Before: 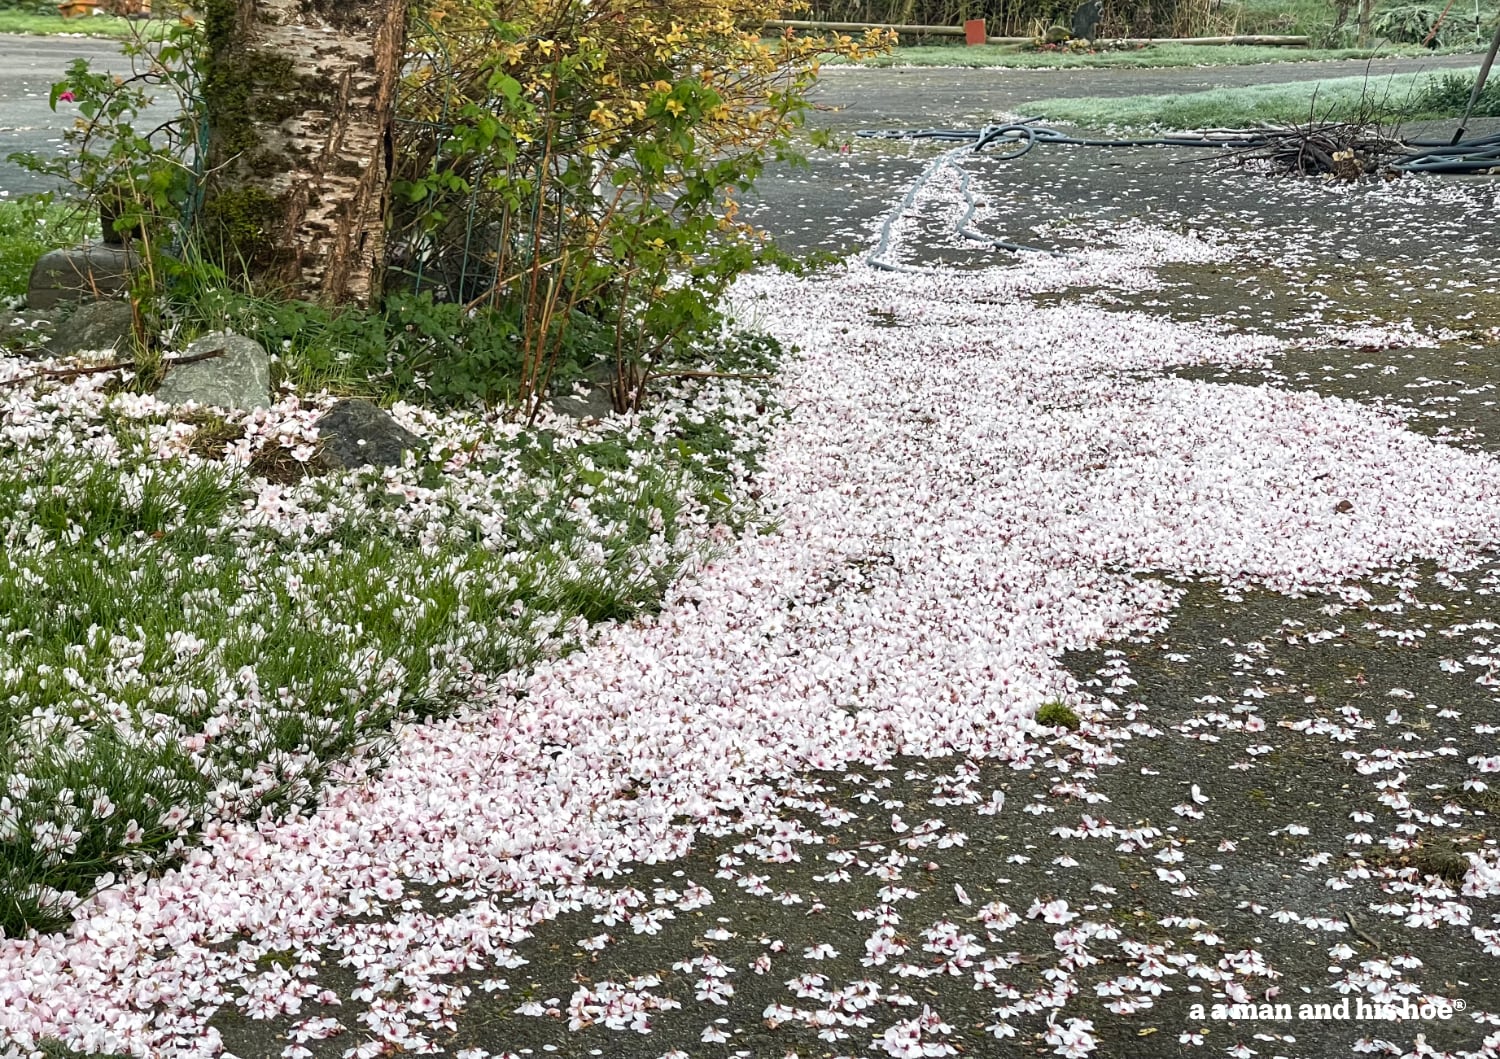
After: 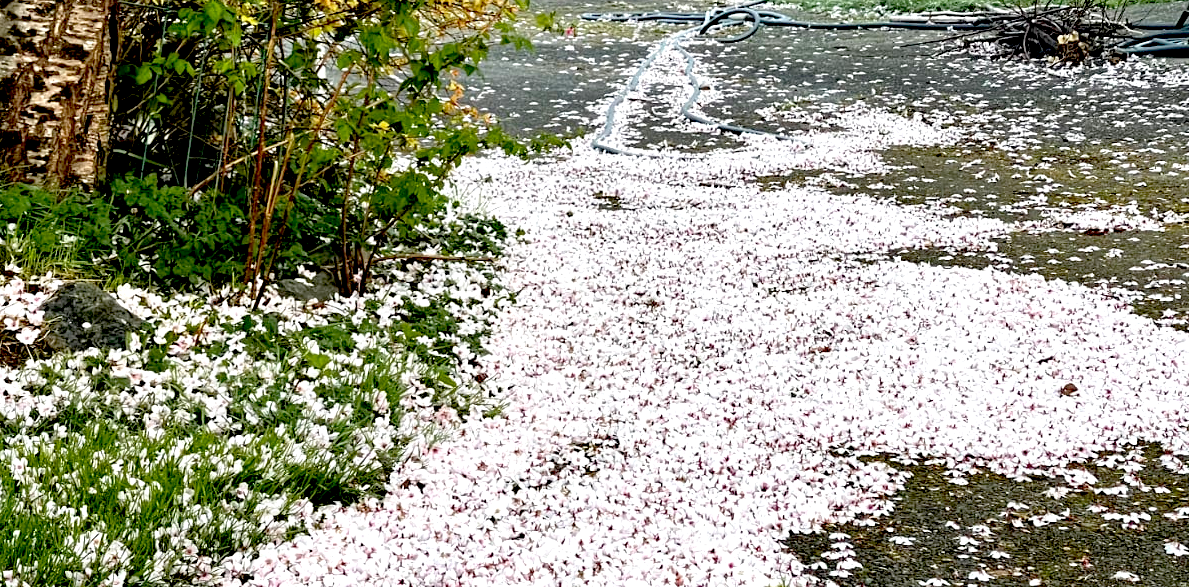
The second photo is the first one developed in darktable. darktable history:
exposure: black level correction 0.039, exposure 0.5 EV, compensate highlight preservation false
tone equalizer: on, module defaults
crop: left 18.36%, top 11.116%, right 2.333%, bottom 33.377%
